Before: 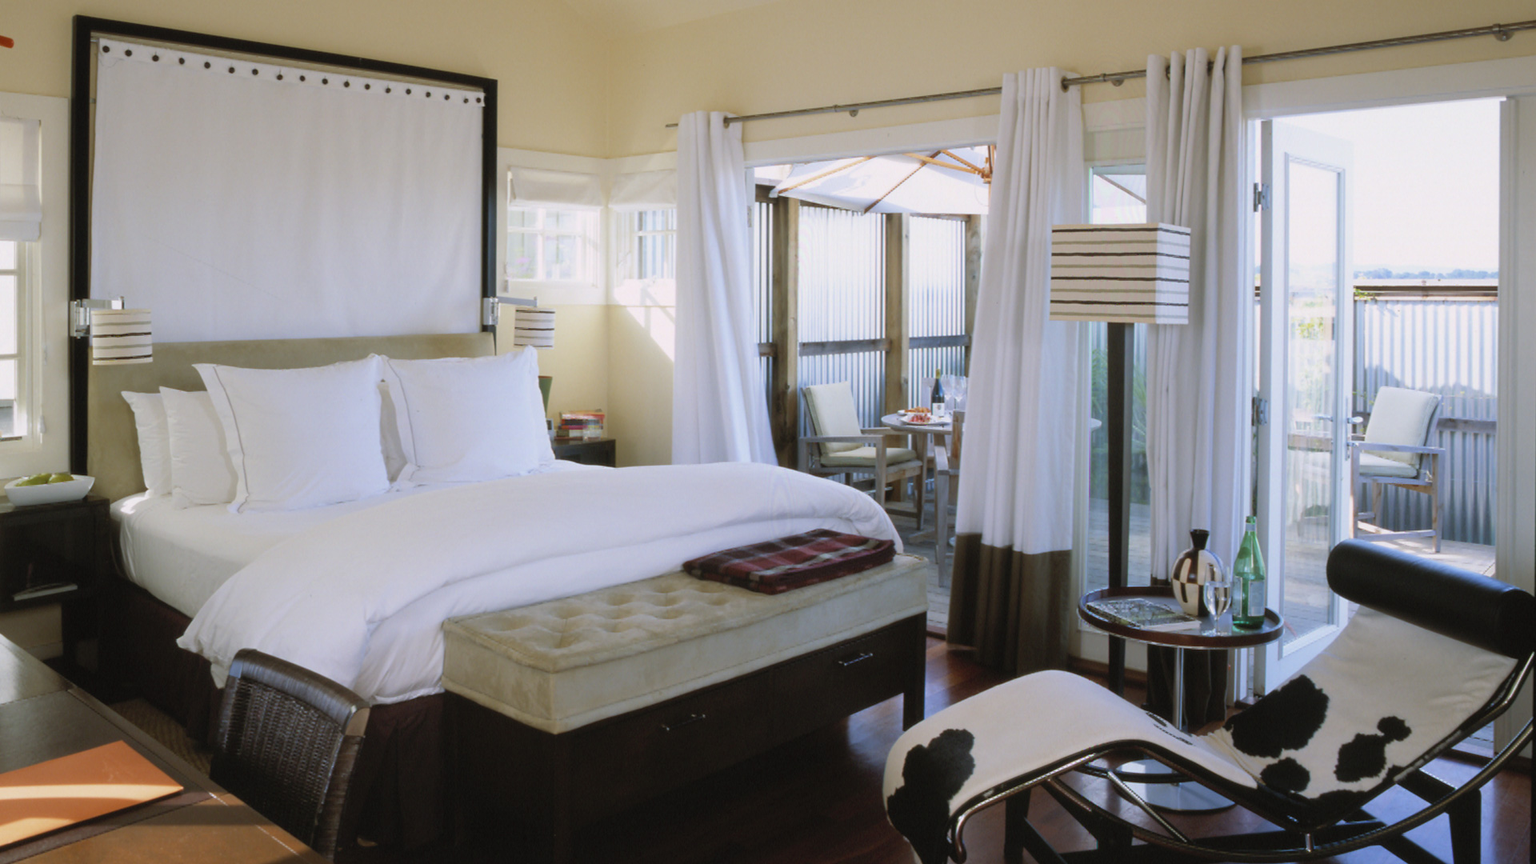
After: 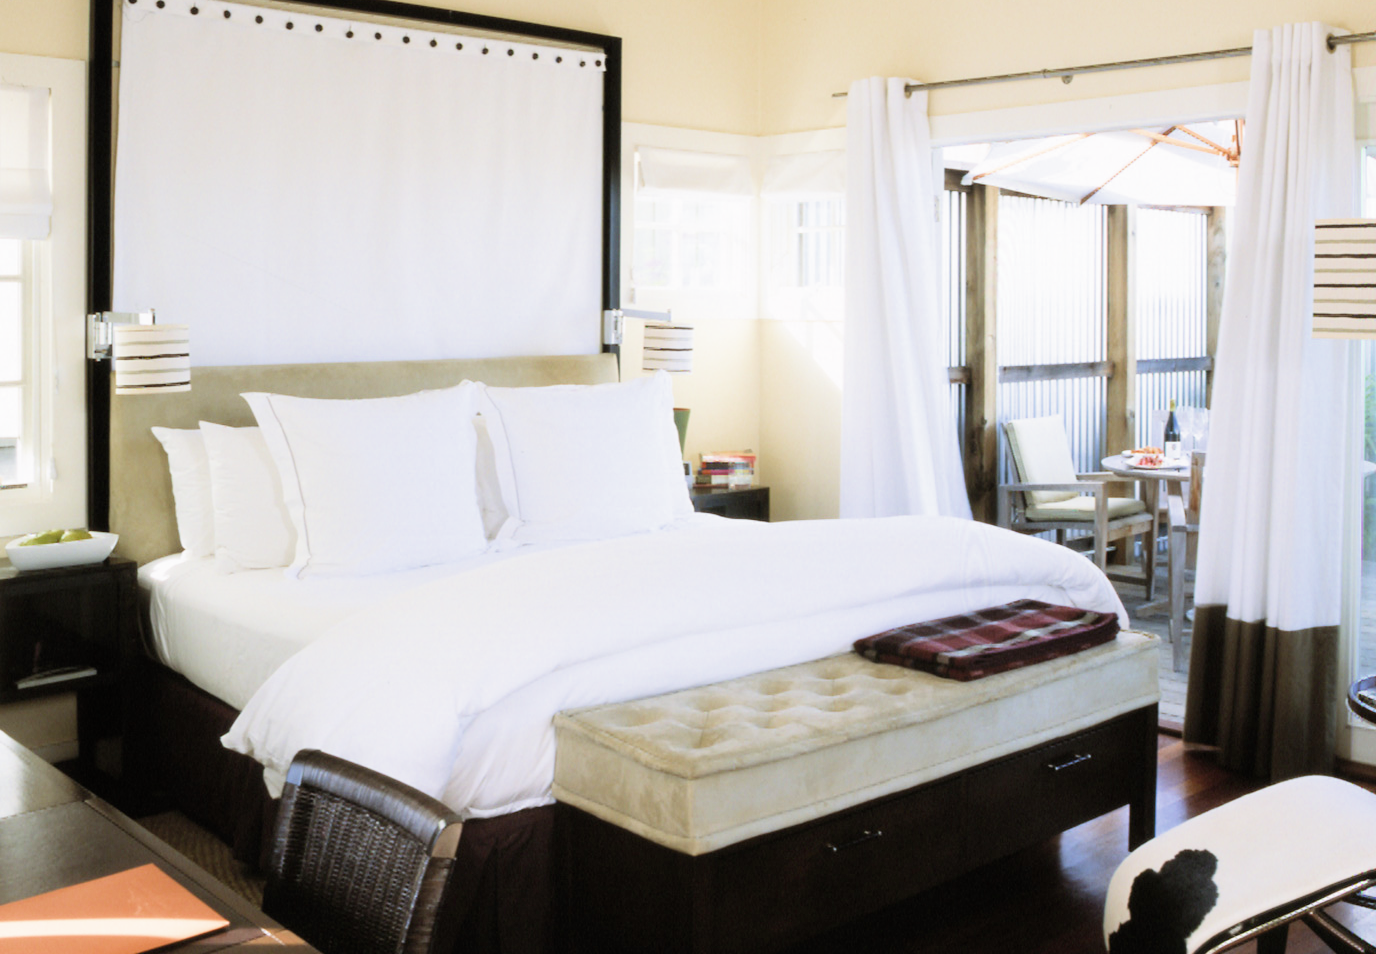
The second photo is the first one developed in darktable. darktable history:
crop: top 5.803%, right 27.864%, bottom 5.804%
filmic rgb: middle gray luminance 9.23%, black relative exposure -10.55 EV, white relative exposure 3.45 EV, threshold 6 EV, target black luminance 0%, hardness 5.98, latitude 59.69%, contrast 1.087, highlights saturation mix 5%, shadows ↔ highlights balance 29.23%, add noise in highlights 0, color science v3 (2019), use custom middle-gray values true, iterations of high-quality reconstruction 0, contrast in highlights soft, enable highlight reconstruction true
contrast brightness saturation: contrast 0.14
